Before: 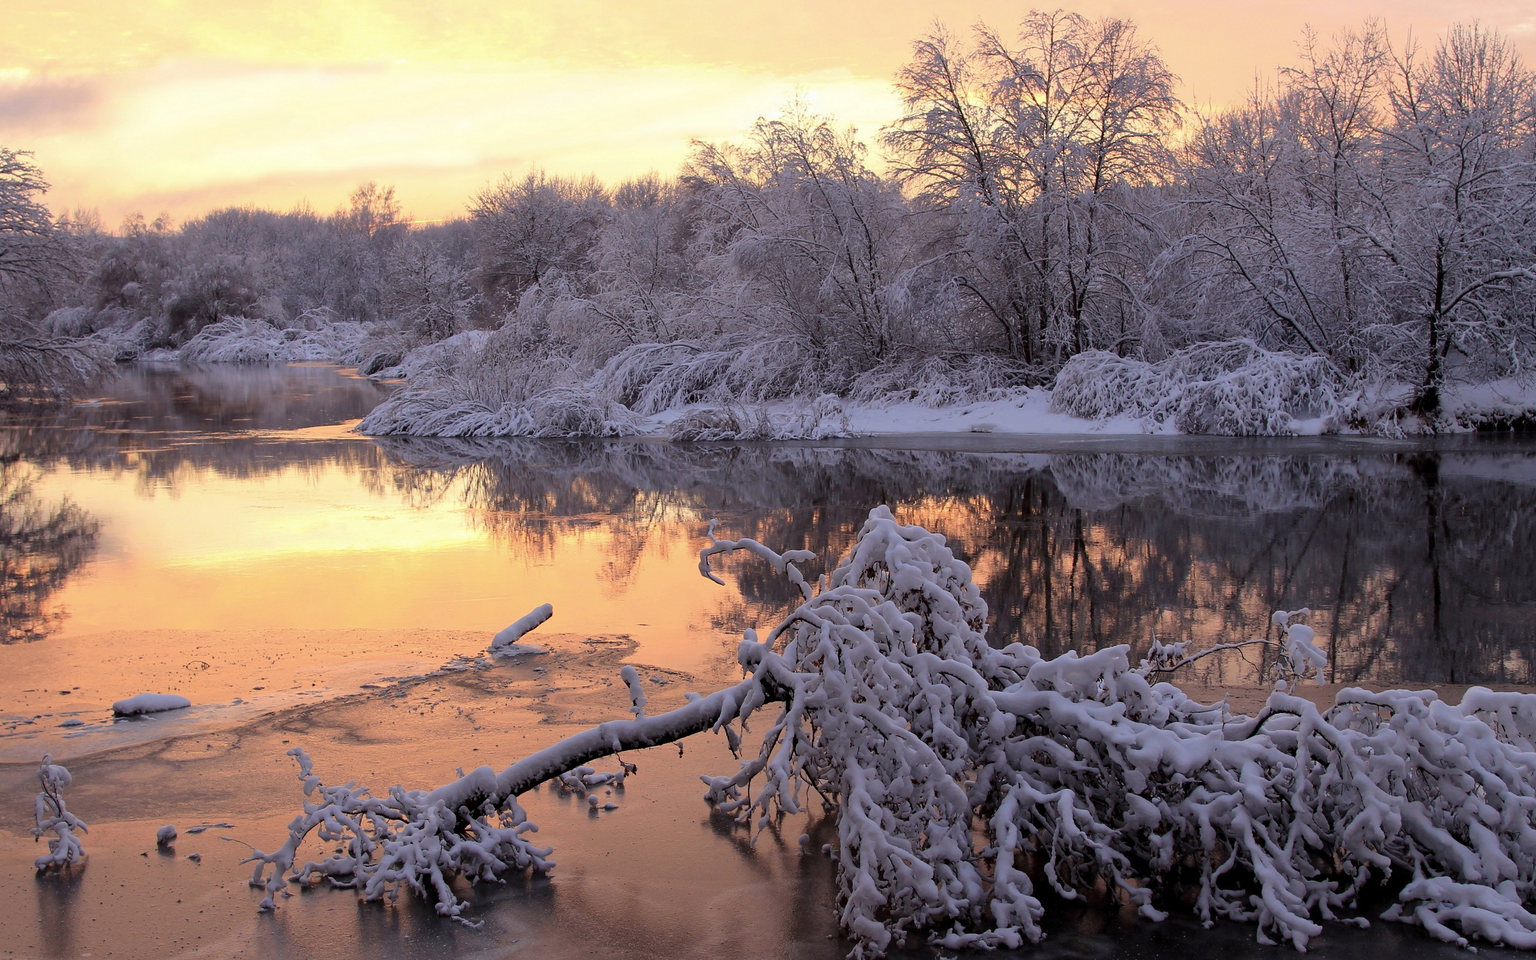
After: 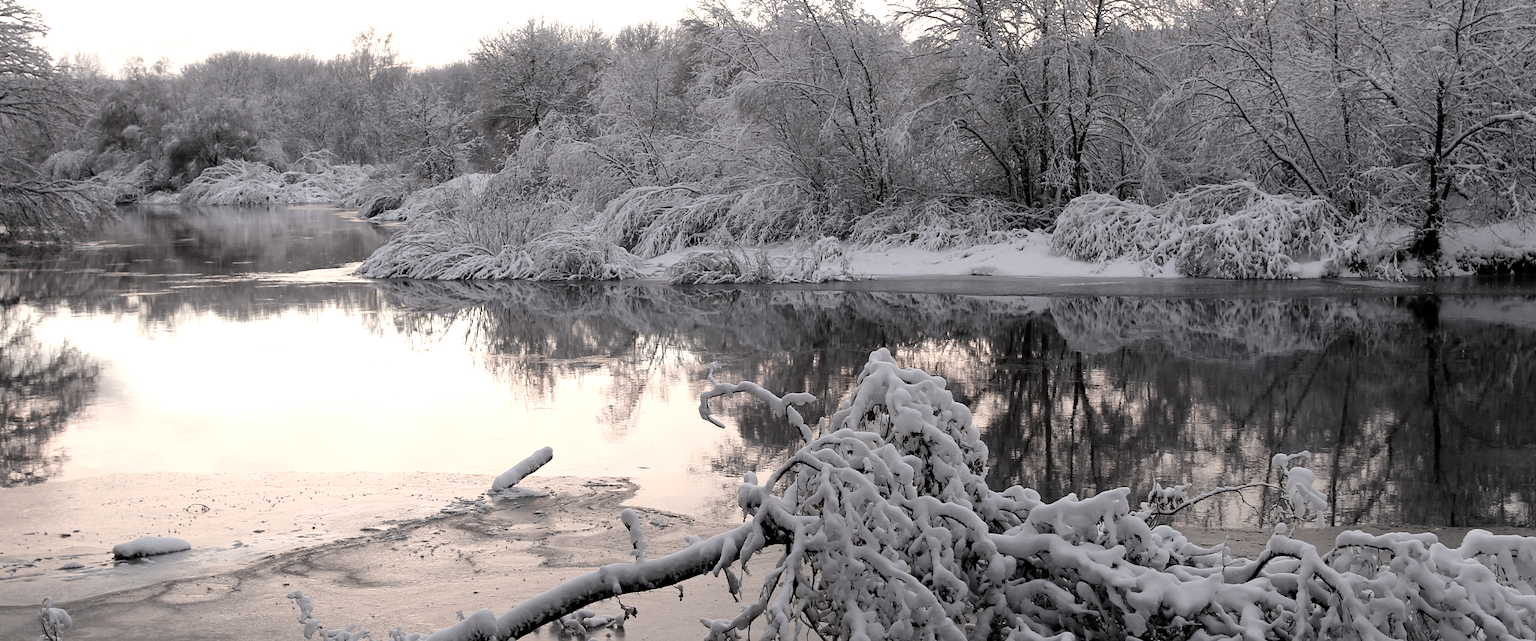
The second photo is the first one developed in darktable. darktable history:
tone equalizer: -8 EV -0.744 EV, -7 EV -0.705 EV, -6 EV -0.588 EV, -5 EV -0.372 EV, -3 EV 0.382 EV, -2 EV 0.6 EV, -1 EV 0.701 EV, +0 EV 0.764 EV
color correction: highlights b* -0.027, saturation 0.217
crop: top 16.386%, bottom 16.758%
